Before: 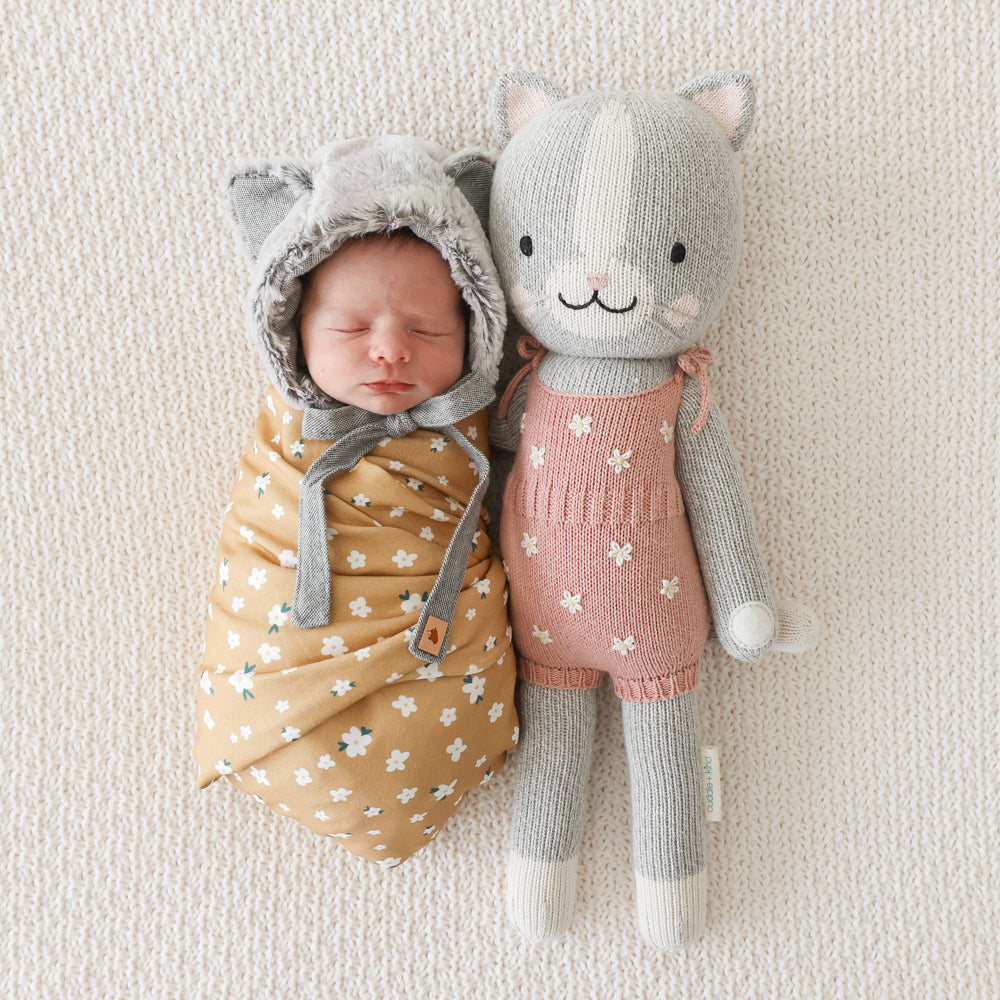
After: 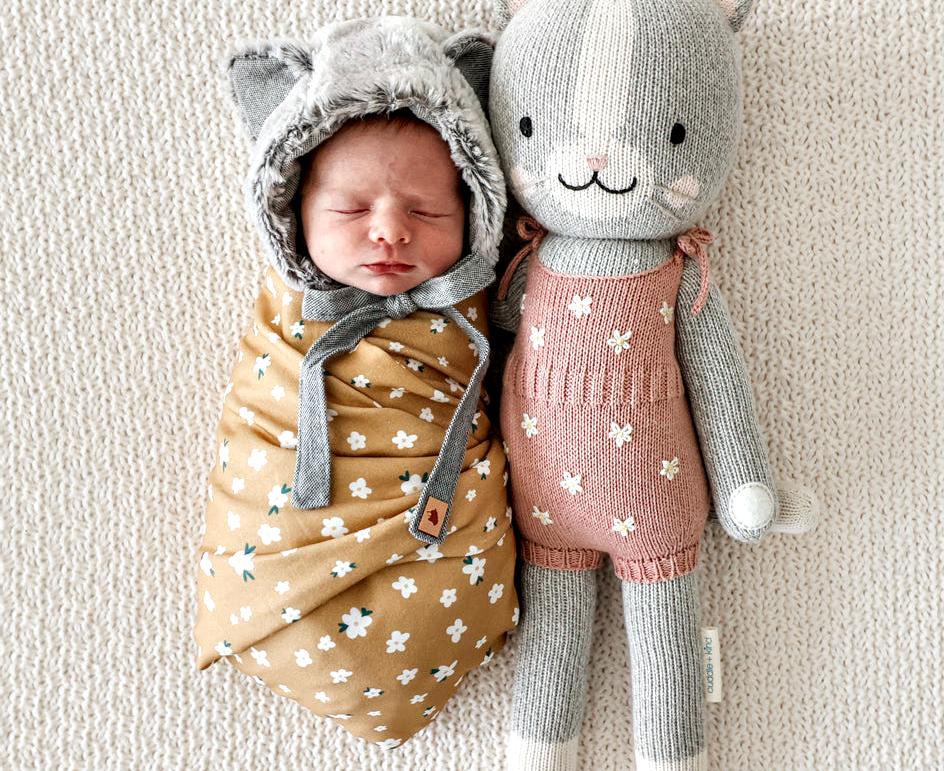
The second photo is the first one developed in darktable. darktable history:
local contrast: on, module defaults
crop and rotate: angle 0.054°, top 11.961%, right 5.462%, bottom 10.814%
contrast equalizer: y [[0.6 ×6], [0.55 ×6], [0 ×6], [0 ×6], [0 ×6]]
